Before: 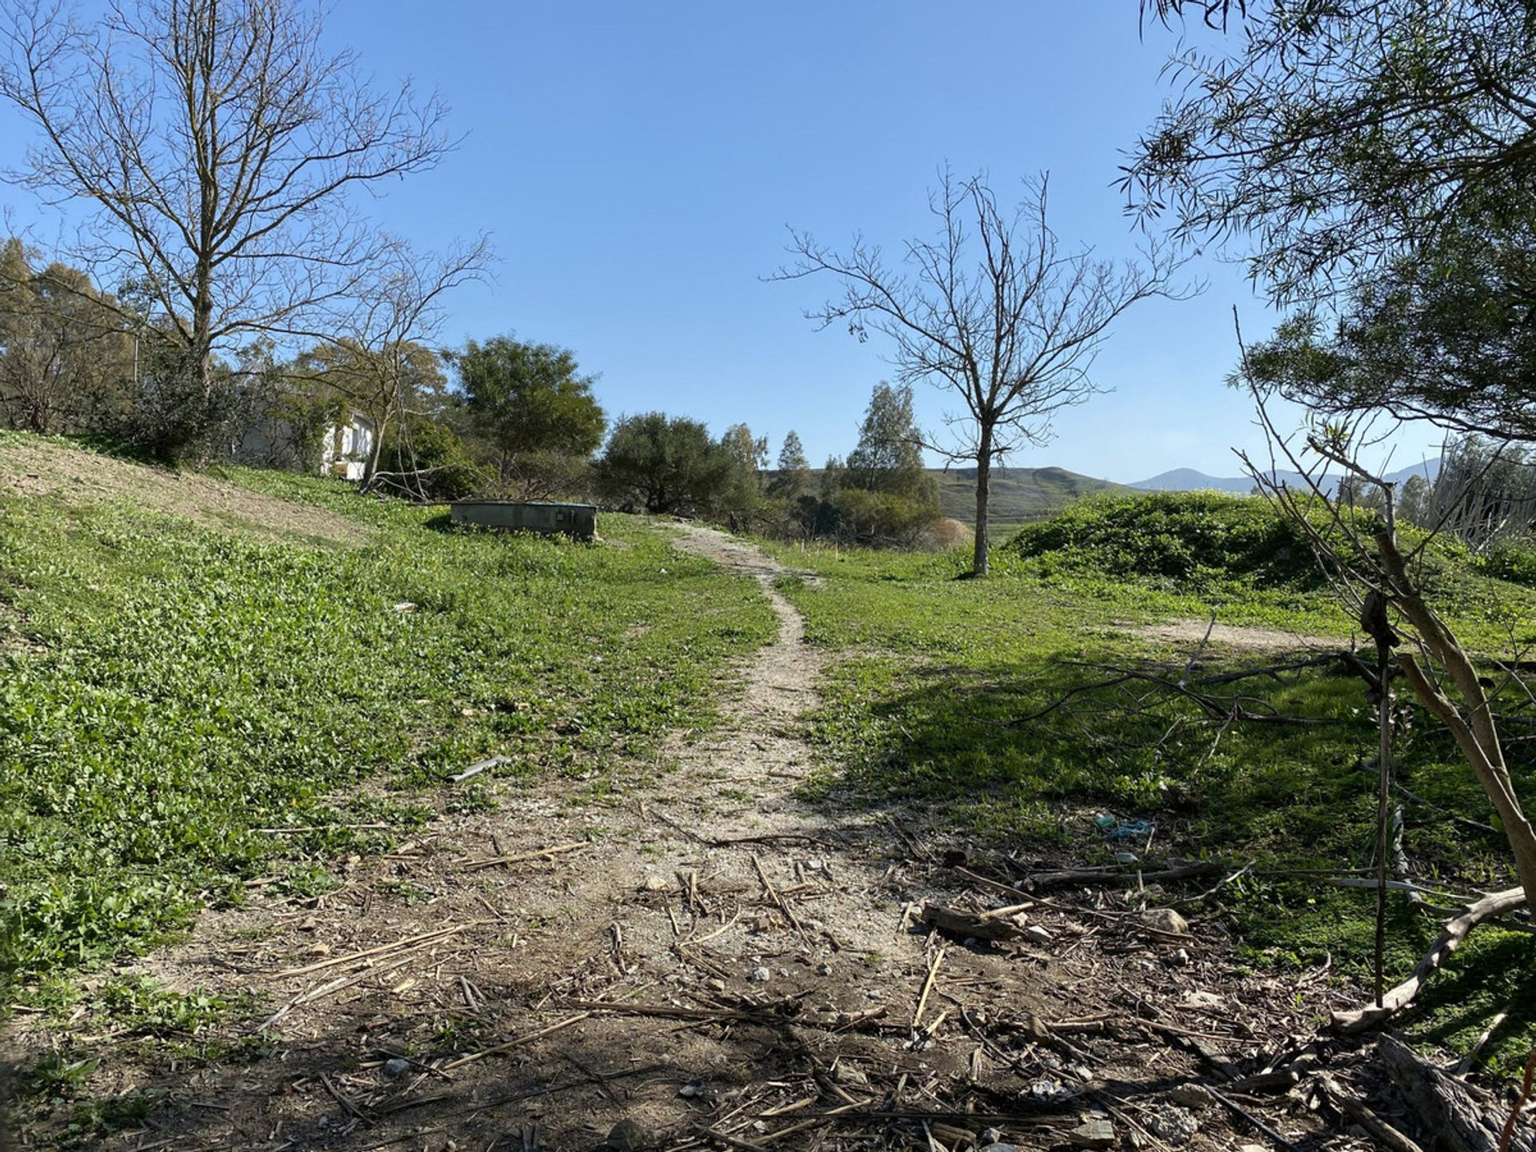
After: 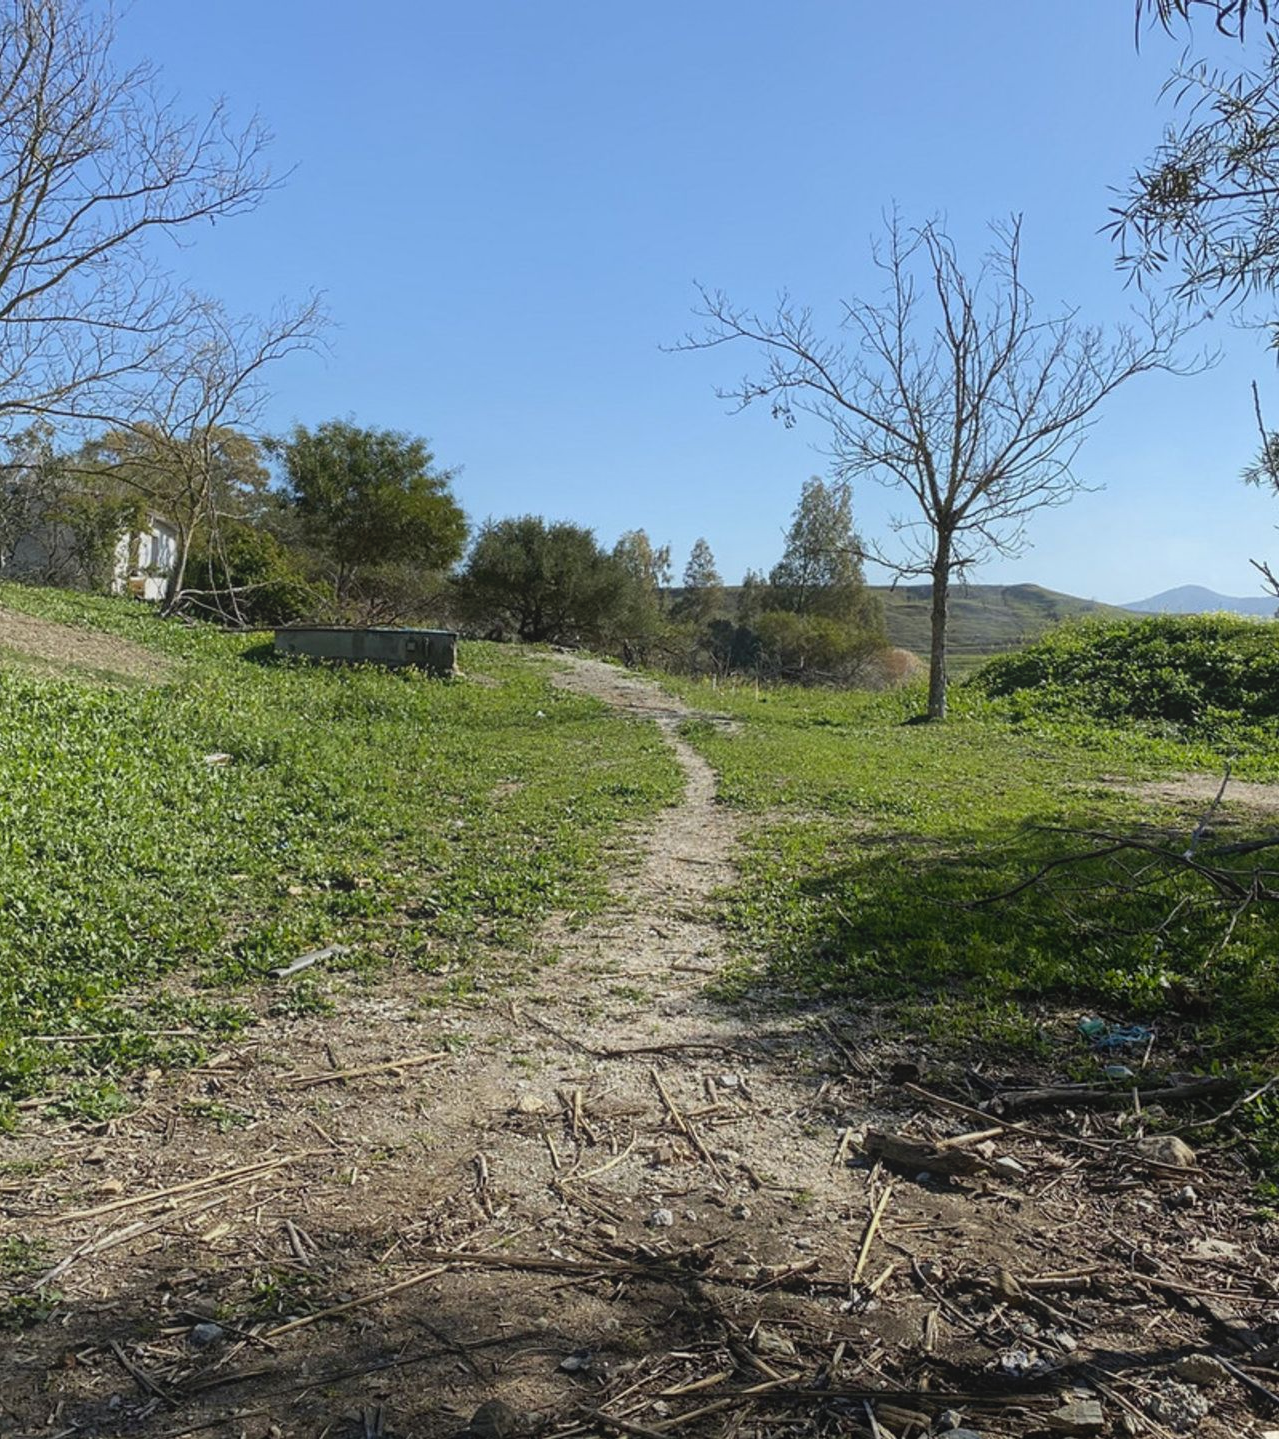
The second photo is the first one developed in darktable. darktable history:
crop and rotate: left 15.055%, right 18.278%
contrast equalizer: y [[0.439, 0.44, 0.442, 0.457, 0.493, 0.498], [0.5 ×6], [0.5 ×6], [0 ×6], [0 ×6]]
